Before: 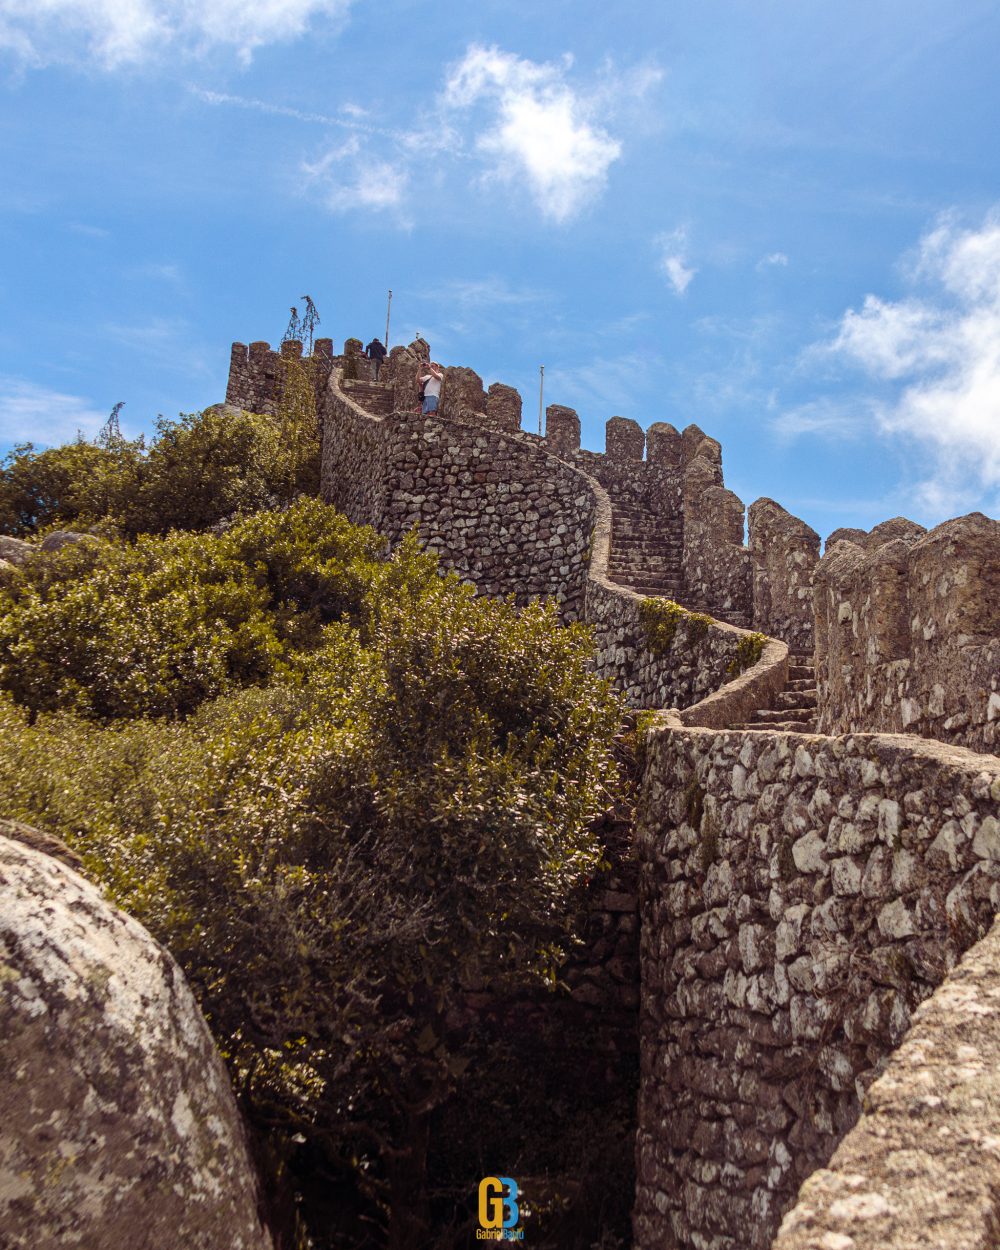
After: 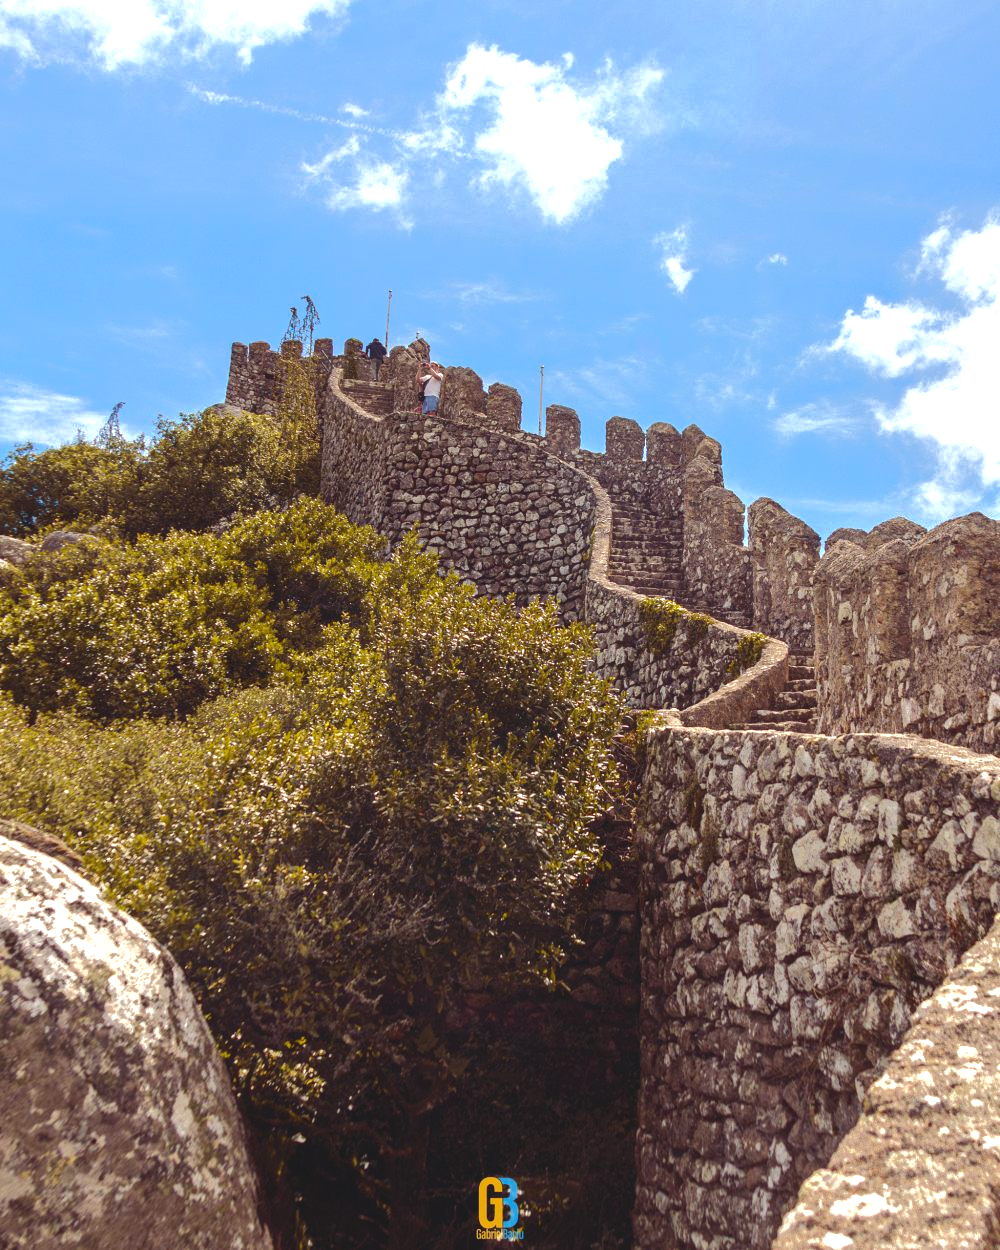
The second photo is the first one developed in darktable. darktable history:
exposure: black level correction 0, exposure 0.695 EV, compensate highlight preservation false
tone curve: curves: ch0 [(0, 0) (0.003, 0.098) (0.011, 0.099) (0.025, 0.103) (0.044, 0.114) (0.069, 0.13) (0.1, 0.142) (0.136, 0.161) (0.177, 0.189) (0.224, 0.224) (0.277, 0.266) (0.335, 0.32) (0.399, 0.38) (0.468, 0.45) (0.543, 0.522) (0.623, 0.598) (0.709, 0.669) (0.801, 0.731) (0.898, 0.786) (1, 1)], color space Lab, independent channels, preserve colors none
